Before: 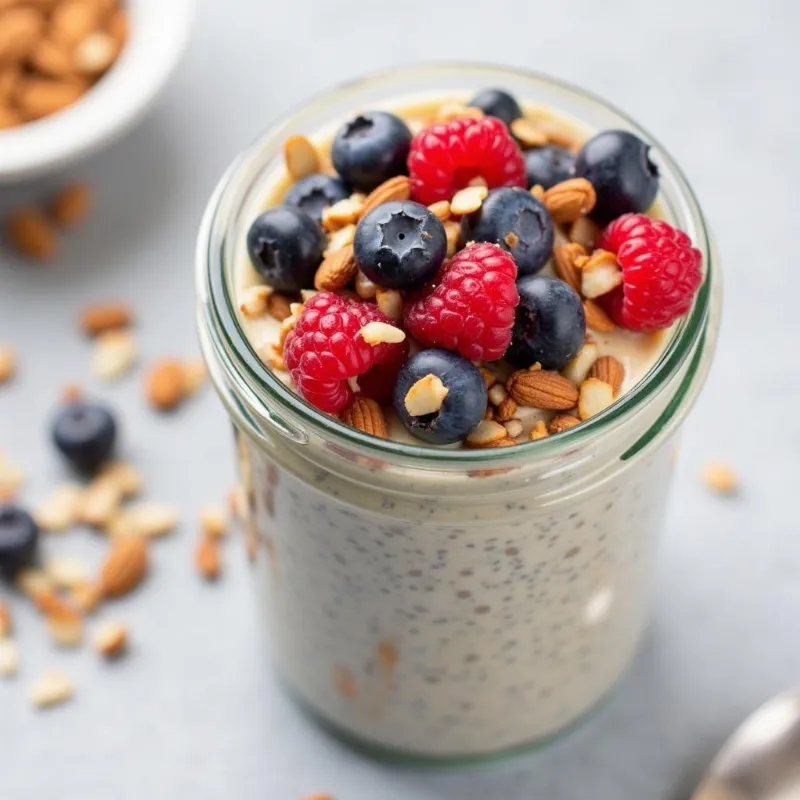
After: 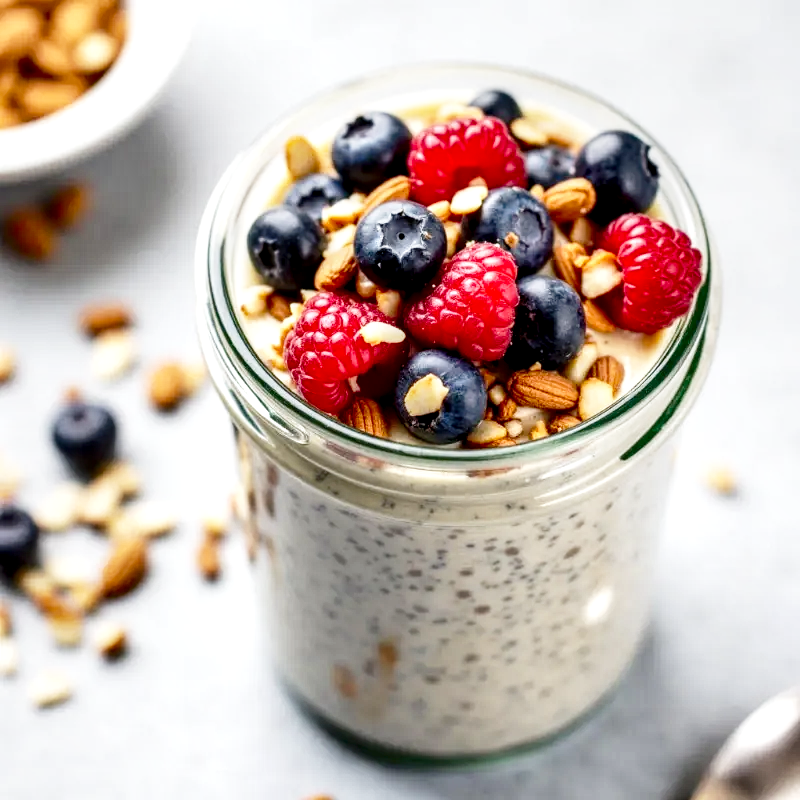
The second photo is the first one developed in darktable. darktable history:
local contrast: highlights 60%, shadows 60%, detail 160%
base curve: curves: ch0 [(0, 0) (0.028, 0.03) (0.121, 0.232) (0.46, 0.748) (0.859, 0.968) (1, 1)], preserve colors none
shadows and highlights: soften with gaussian
